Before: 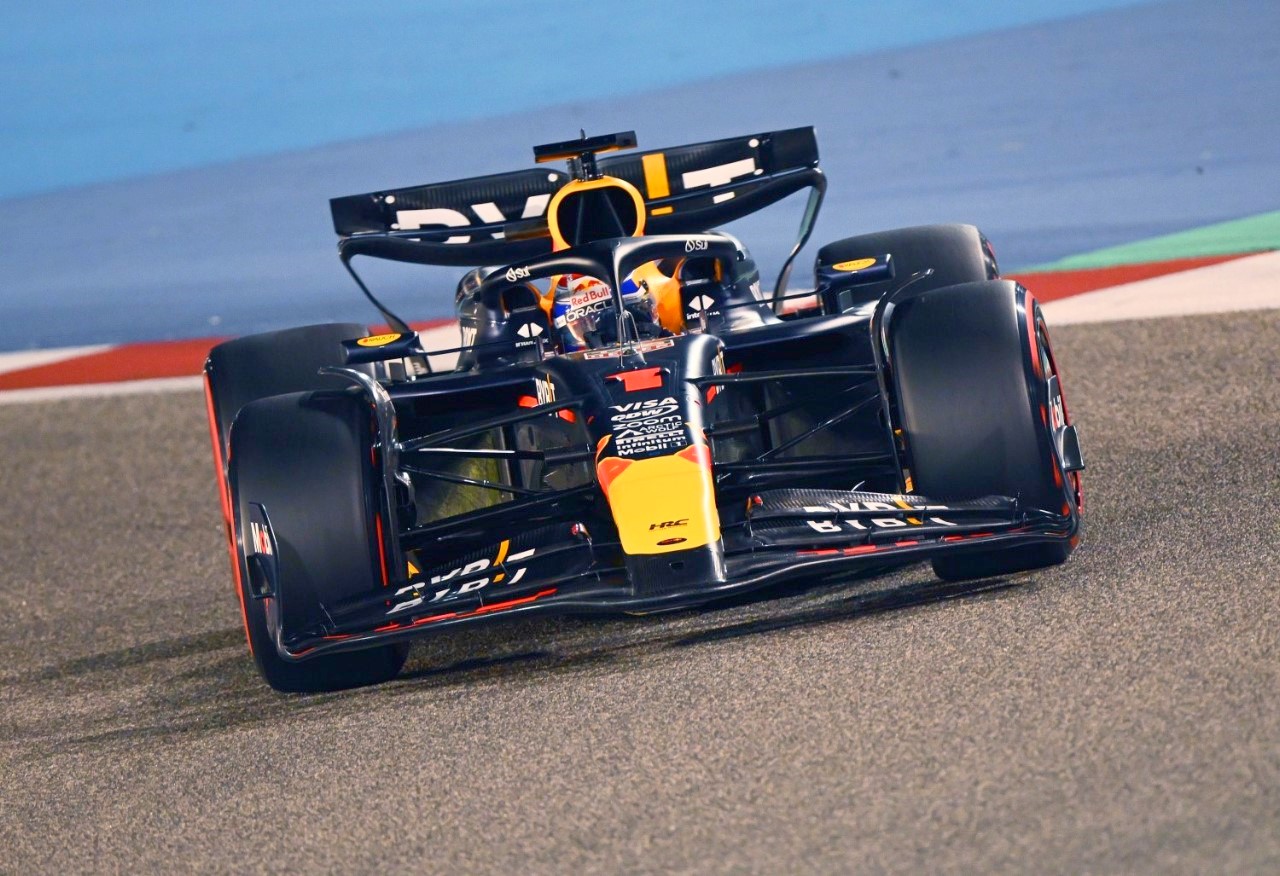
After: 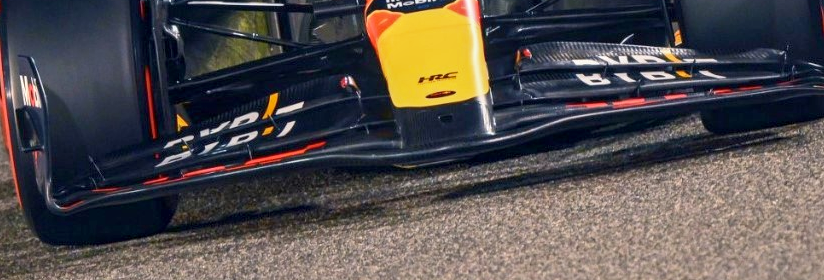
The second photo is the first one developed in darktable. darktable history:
local contrast: on, module defaults
crop: left 18.091%, top 51.13%, right 17.525%, bottom 16.85%
